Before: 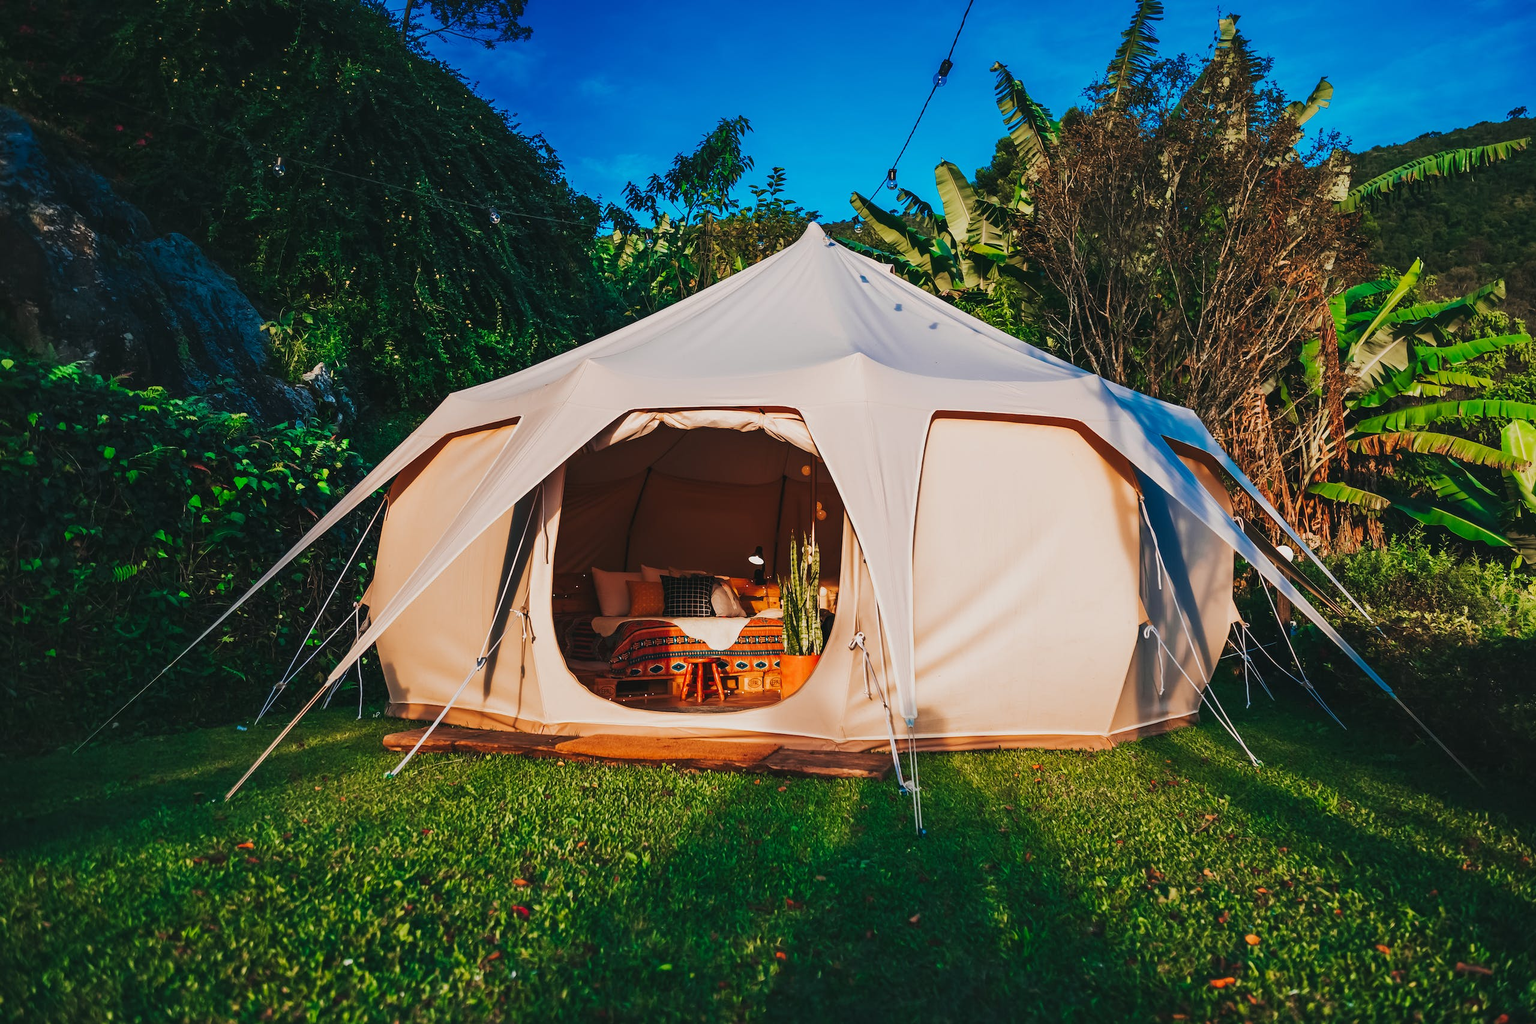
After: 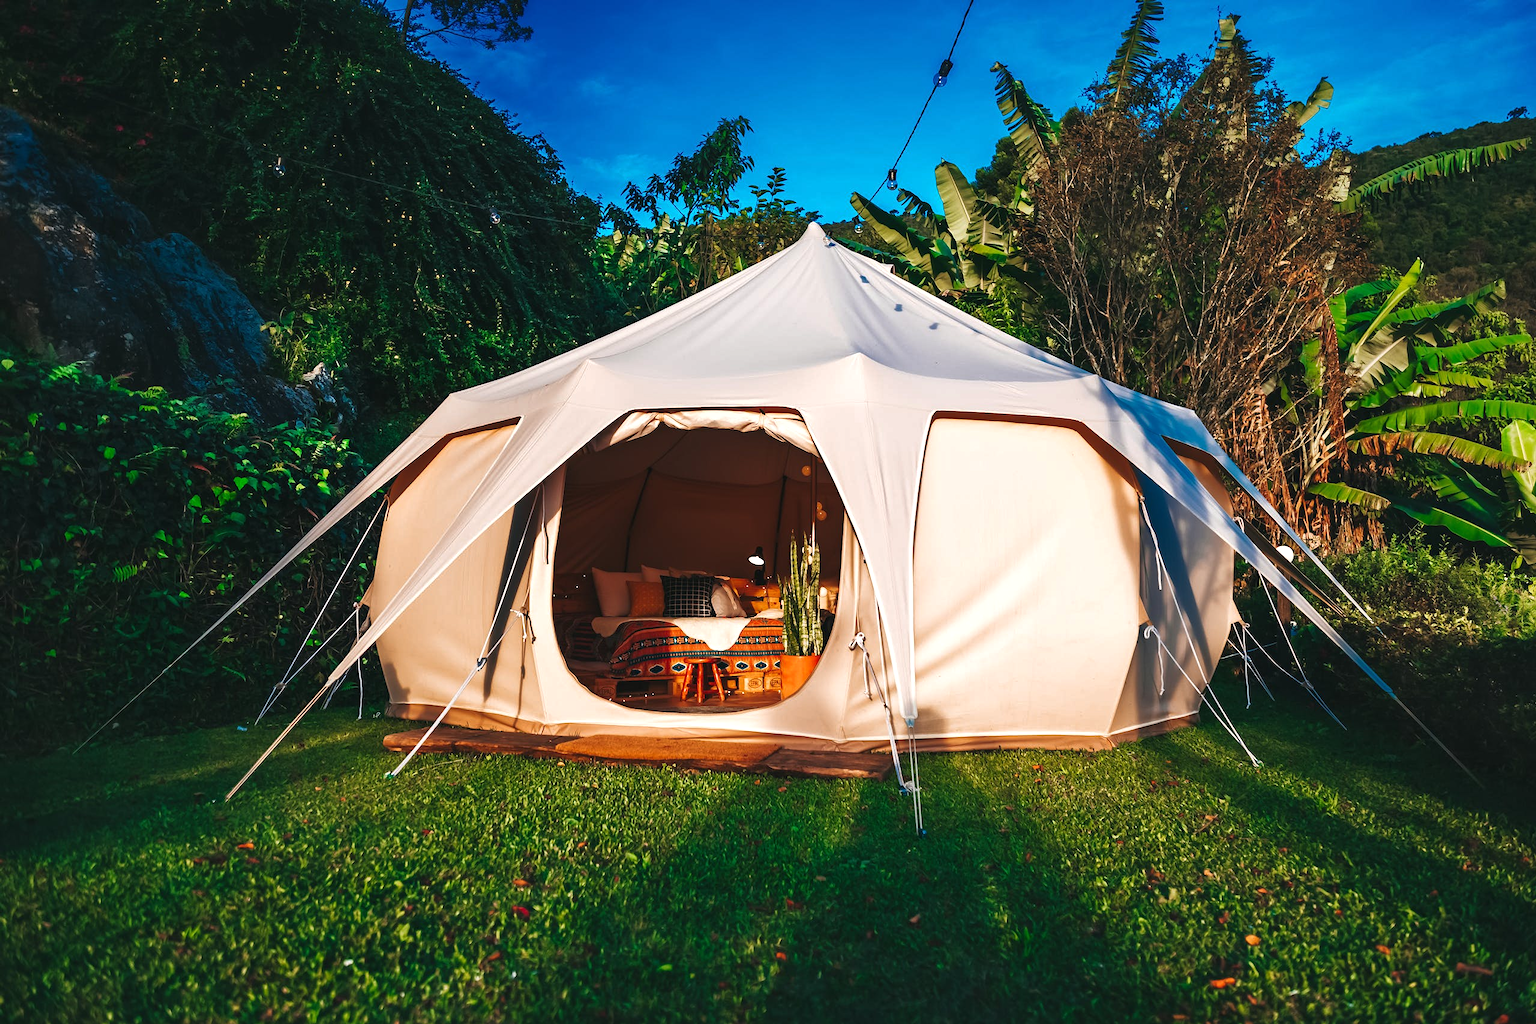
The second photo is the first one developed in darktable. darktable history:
tone equalizer: -8 EV 0.001 EV, -7 EV -0.002 EV, -6 EV 0.005 EV, -5 EV -0.026 EV, -4 EV -0.147 EV, -3 EV -0.145 EV, -2 EV 0.261 EV, -1 EV 0.709 EV, +0 EV 0.518 EV, edges refinement/feathering 500, mask exposure compensation -1.57 EV, preserve details no
